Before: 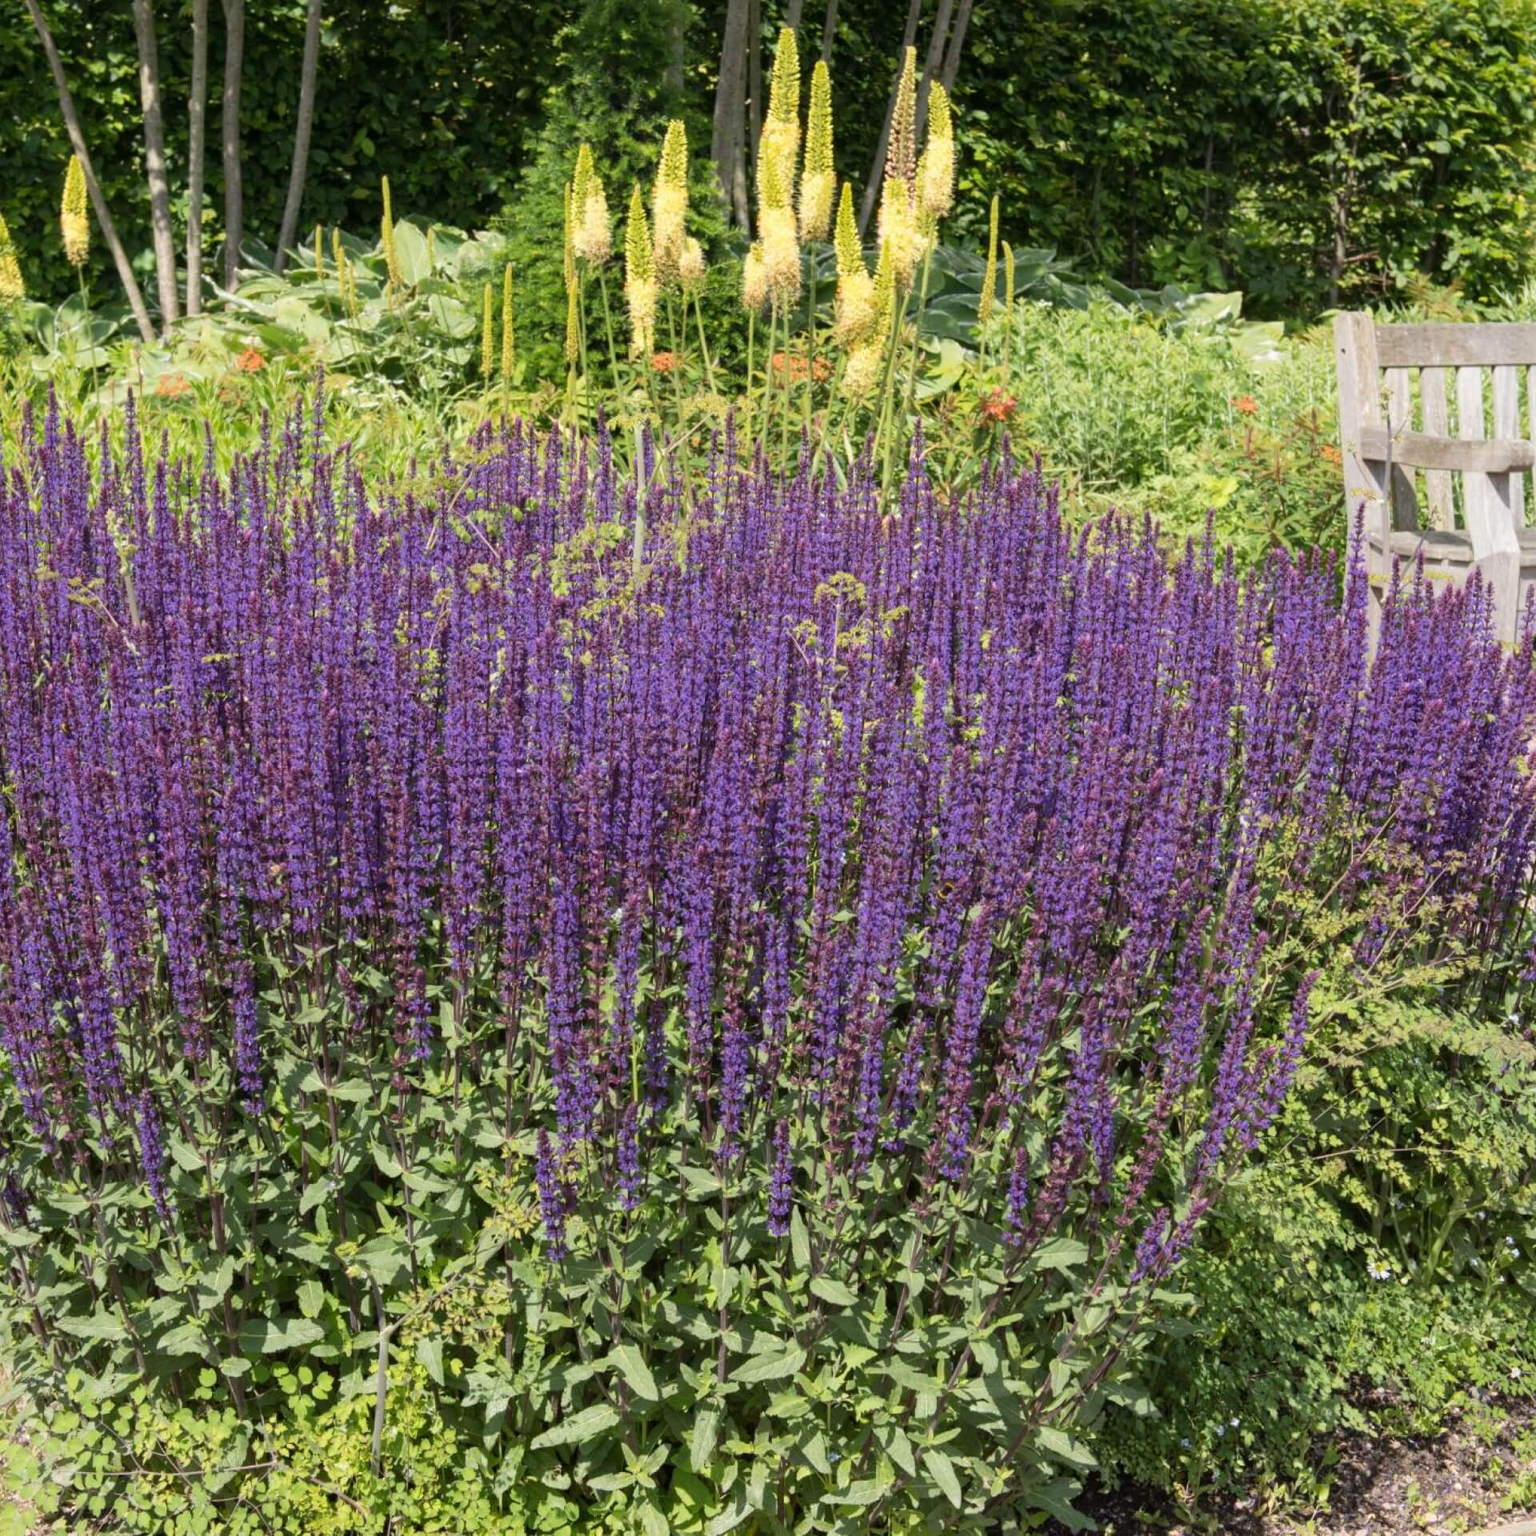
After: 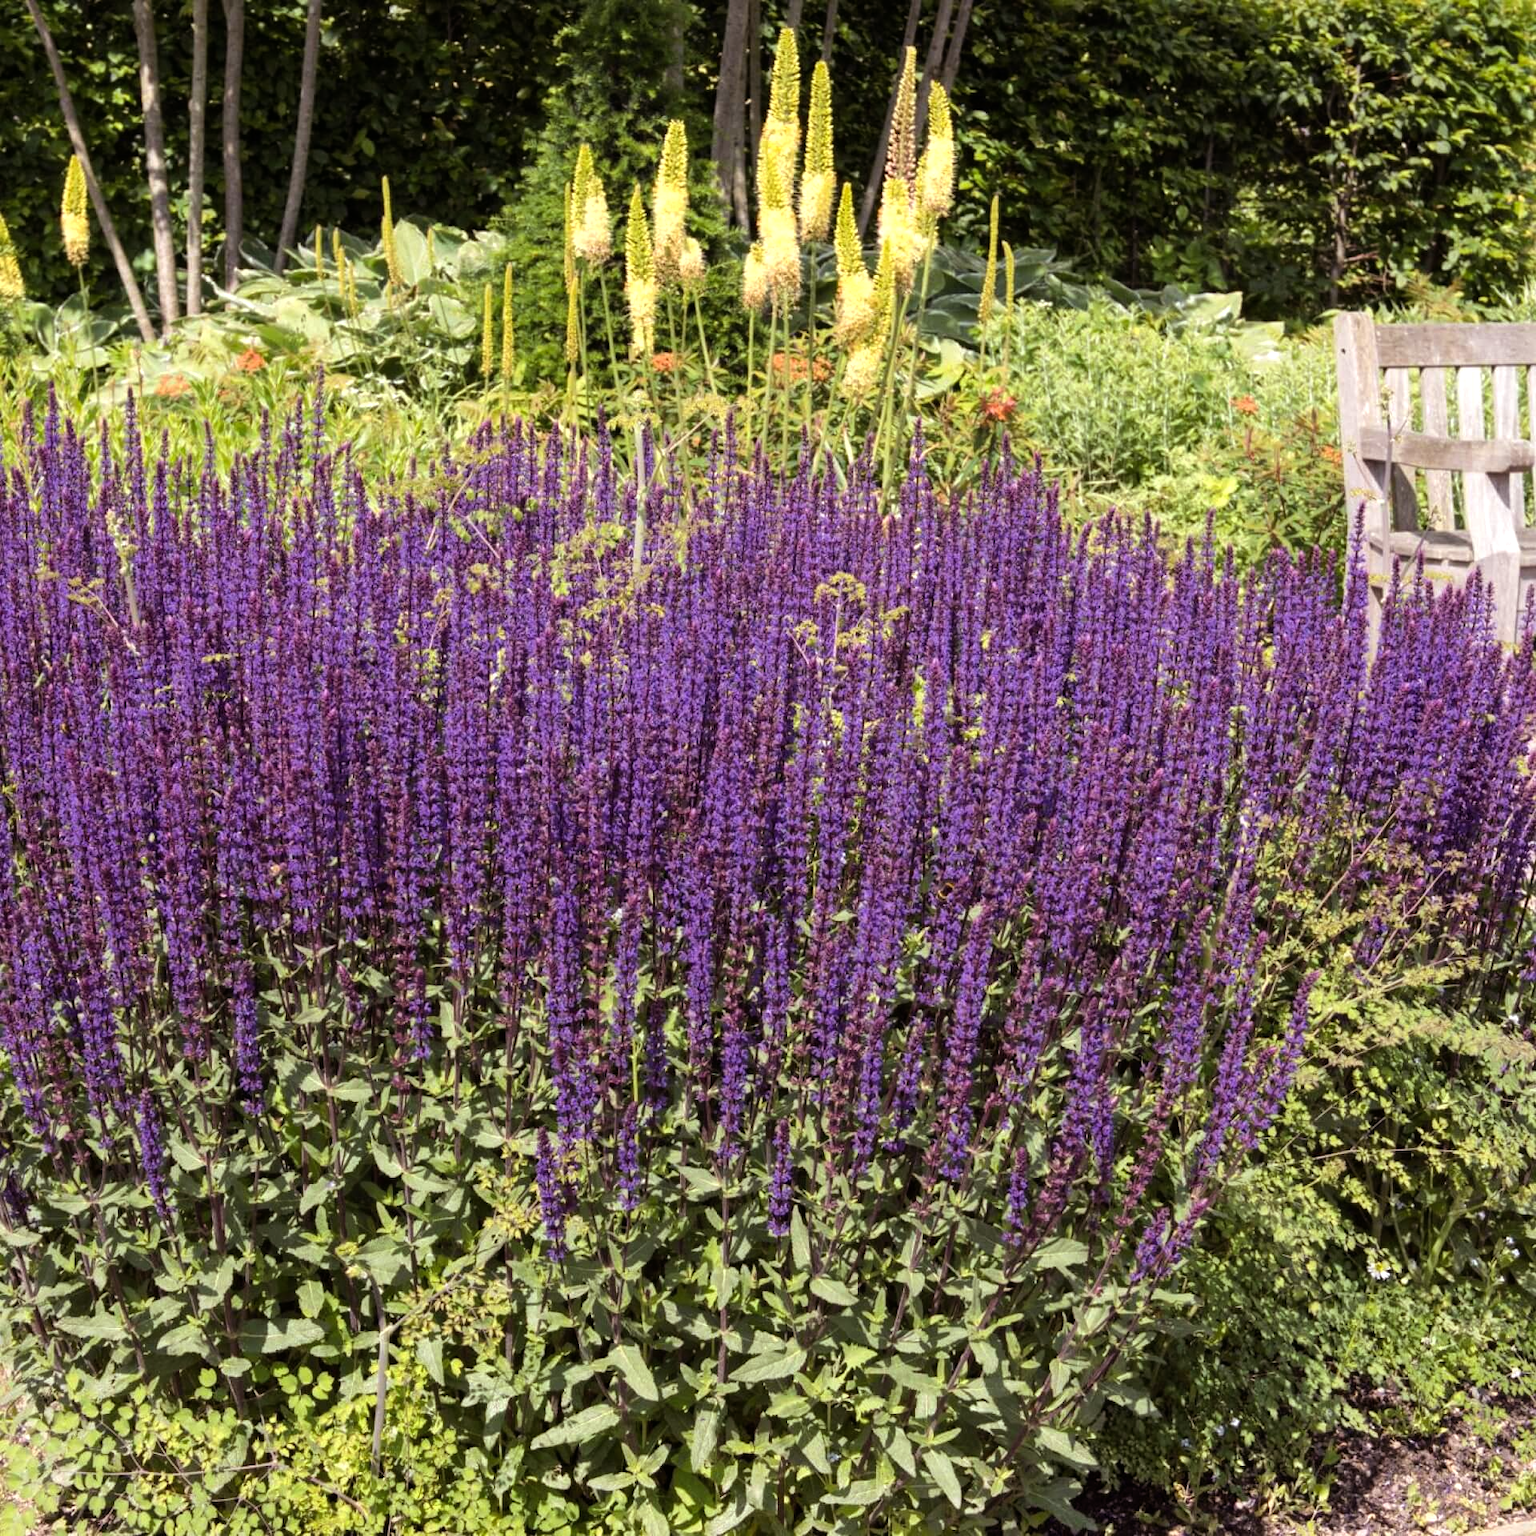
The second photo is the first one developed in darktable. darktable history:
color balance rgb: power › luminance -7.958%, power › chroma 1.349%, power › hue 330.44°, perceptual saturation grading › global saturation -0.135%, perceptual brilliance grading › mid-tones 9.196%, perceptual brilliance grading › shadows 14.908%, global vibrance 9.471%, contrast 14.832%, saturation formula JzAzBz (2021)
